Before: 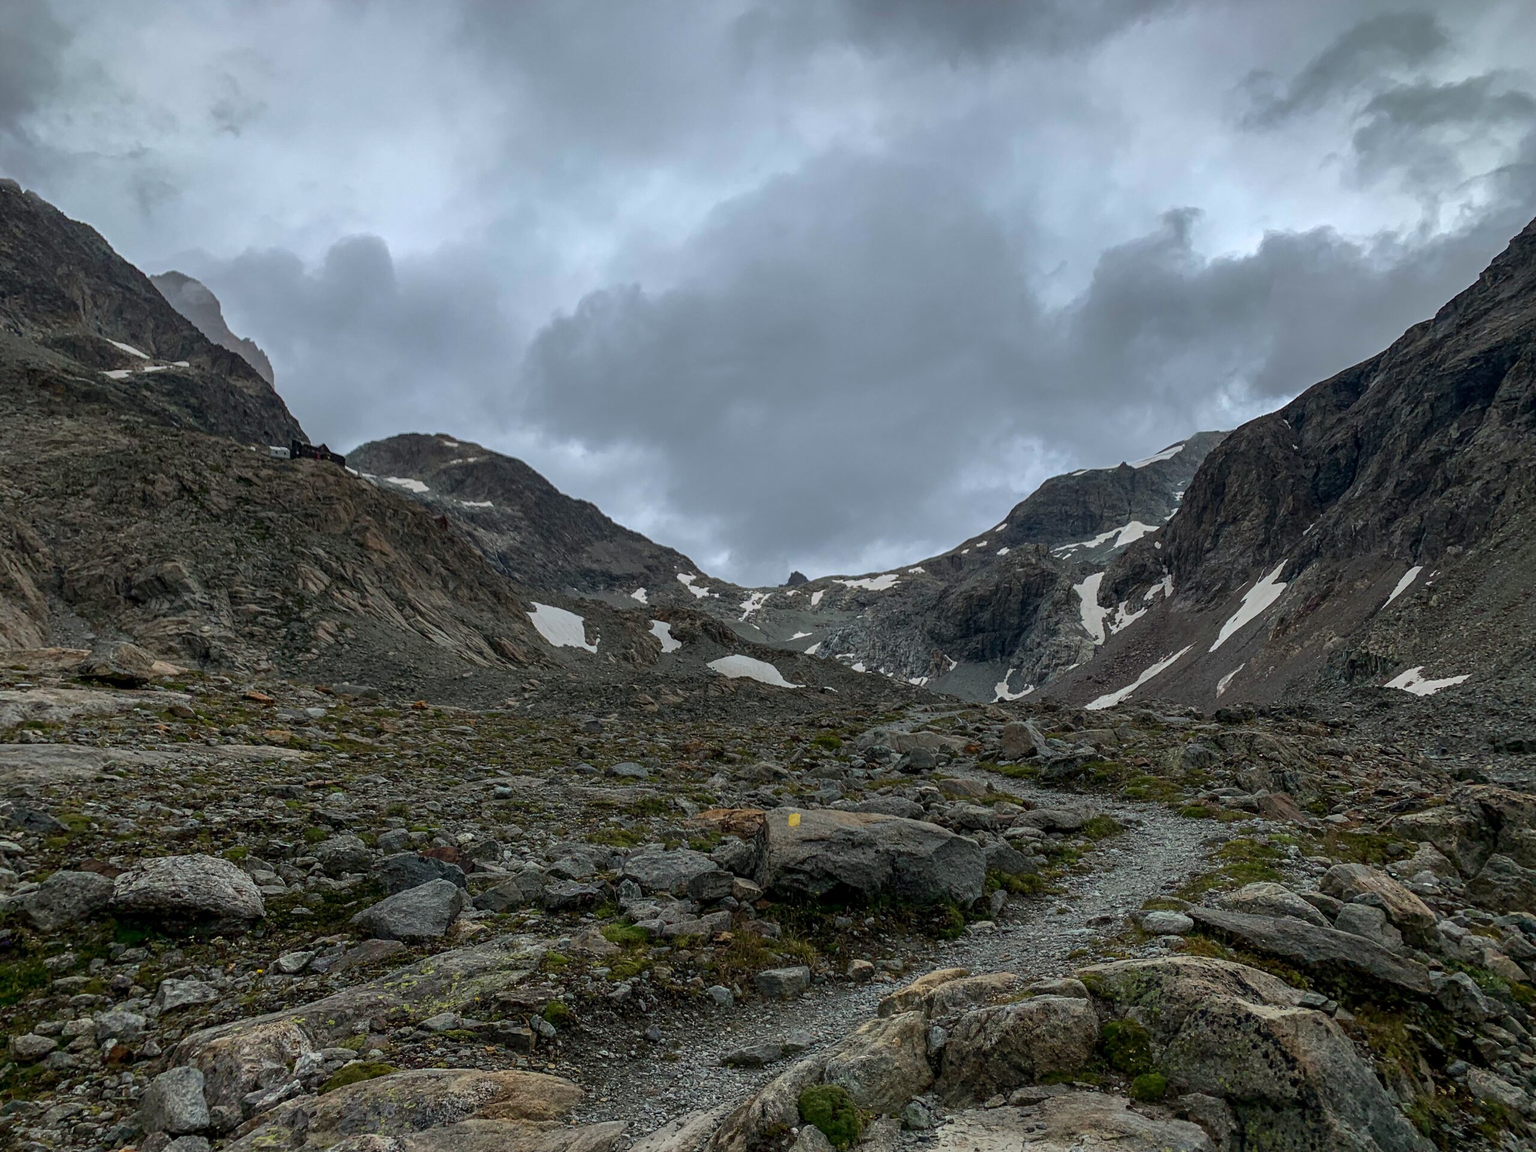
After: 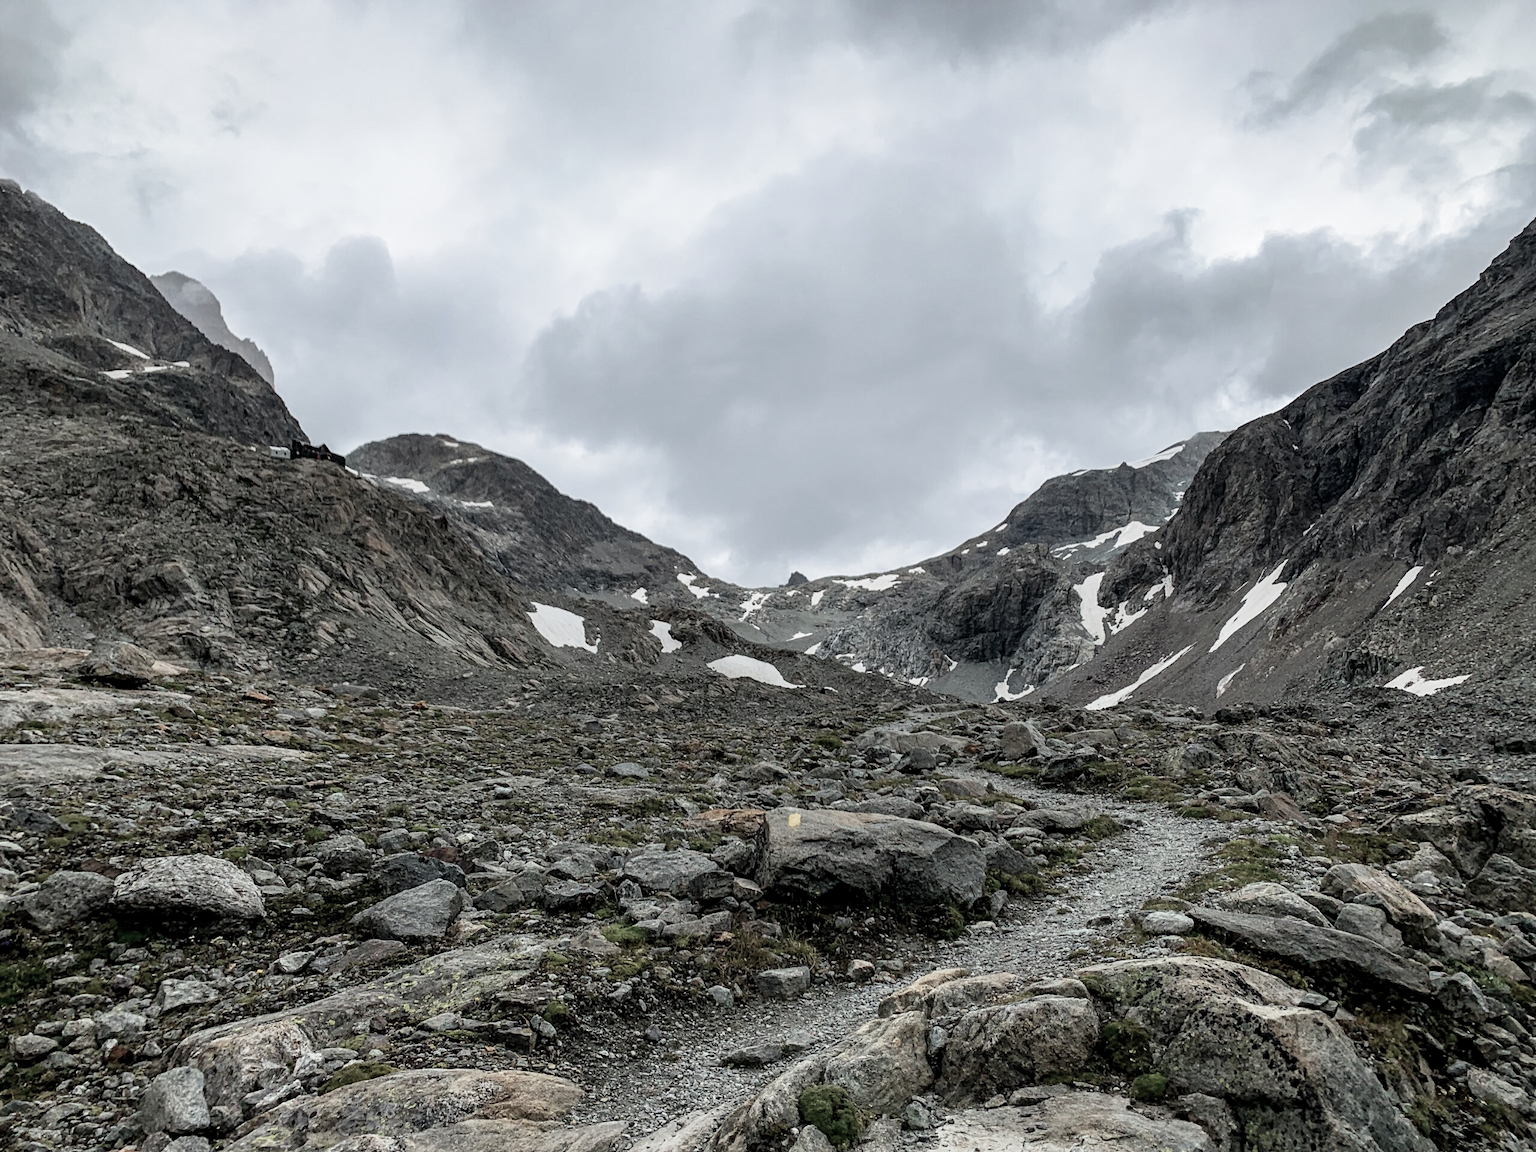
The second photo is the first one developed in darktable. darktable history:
color balance rgb: linear chroma grading › global chroma -16.06%, perceptual saturation grading › global saturation -32.85%, global vibrance -23.56%
filmic rgb: middle gray luminance 9.23%, black relative exposure -10.55 EV, white relative exposure 3.45 EV, threshold 6 EV, target black luminance 0%, hardness 5.98, latitude 59.69%, contrast 1.087, highlights saturation mix 5%, shadows ↔ highlights balance 29.23%, add noise in highlights 0, color science v3 (2019), use custom middle-gray values true, iterations of high-quality reconstruction 0, contrast in highlights soft, enable highlight reconstruction true
